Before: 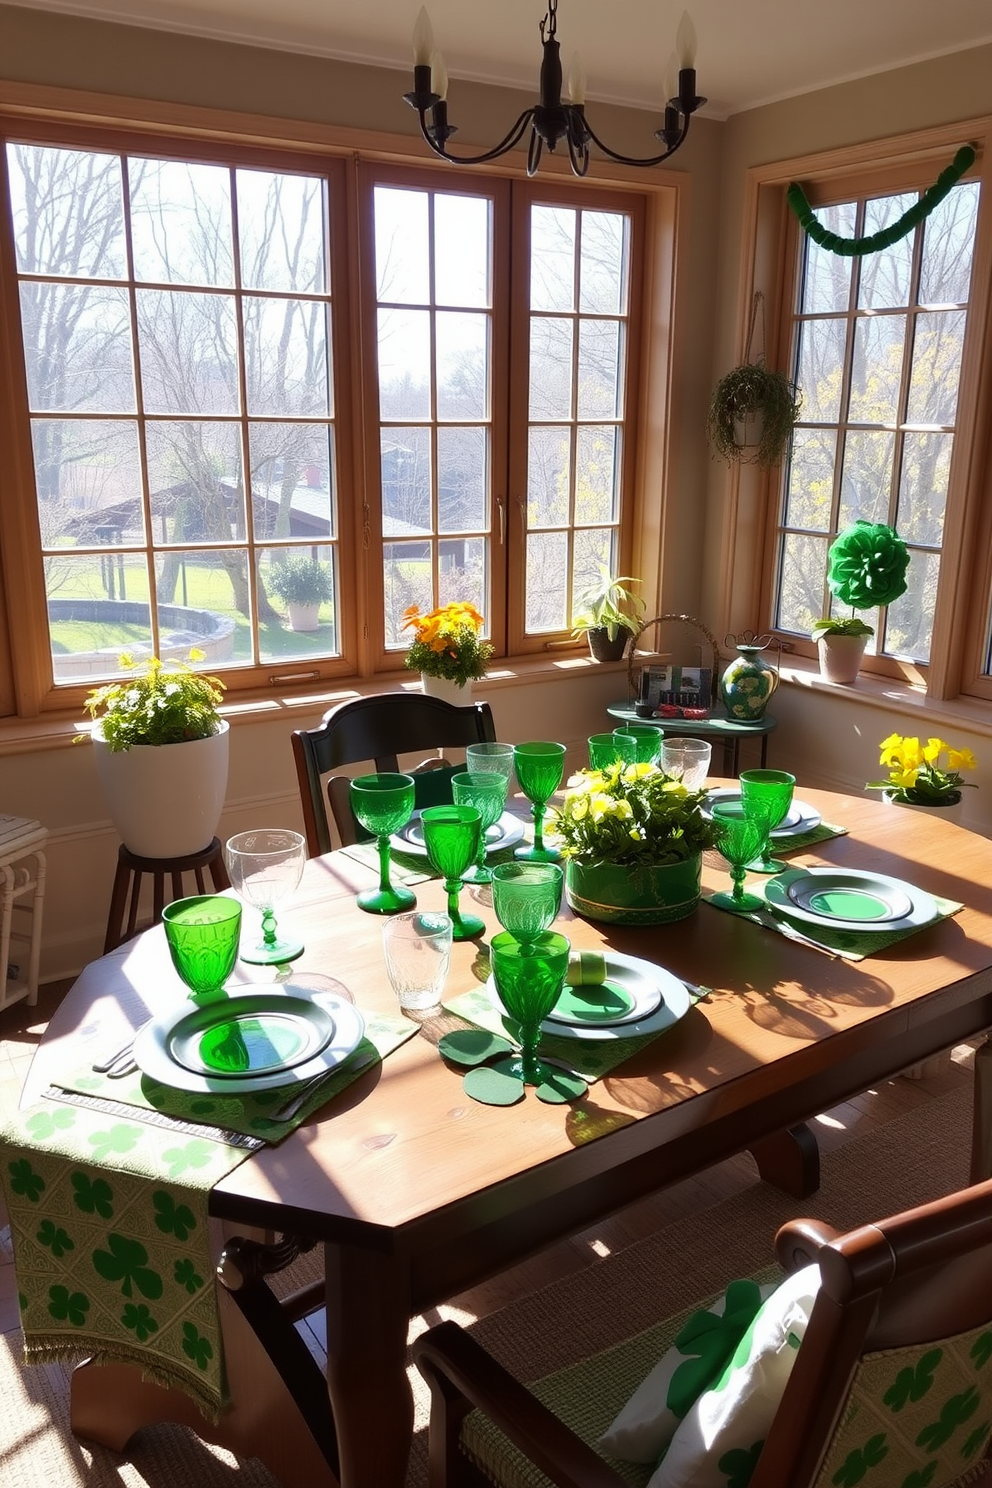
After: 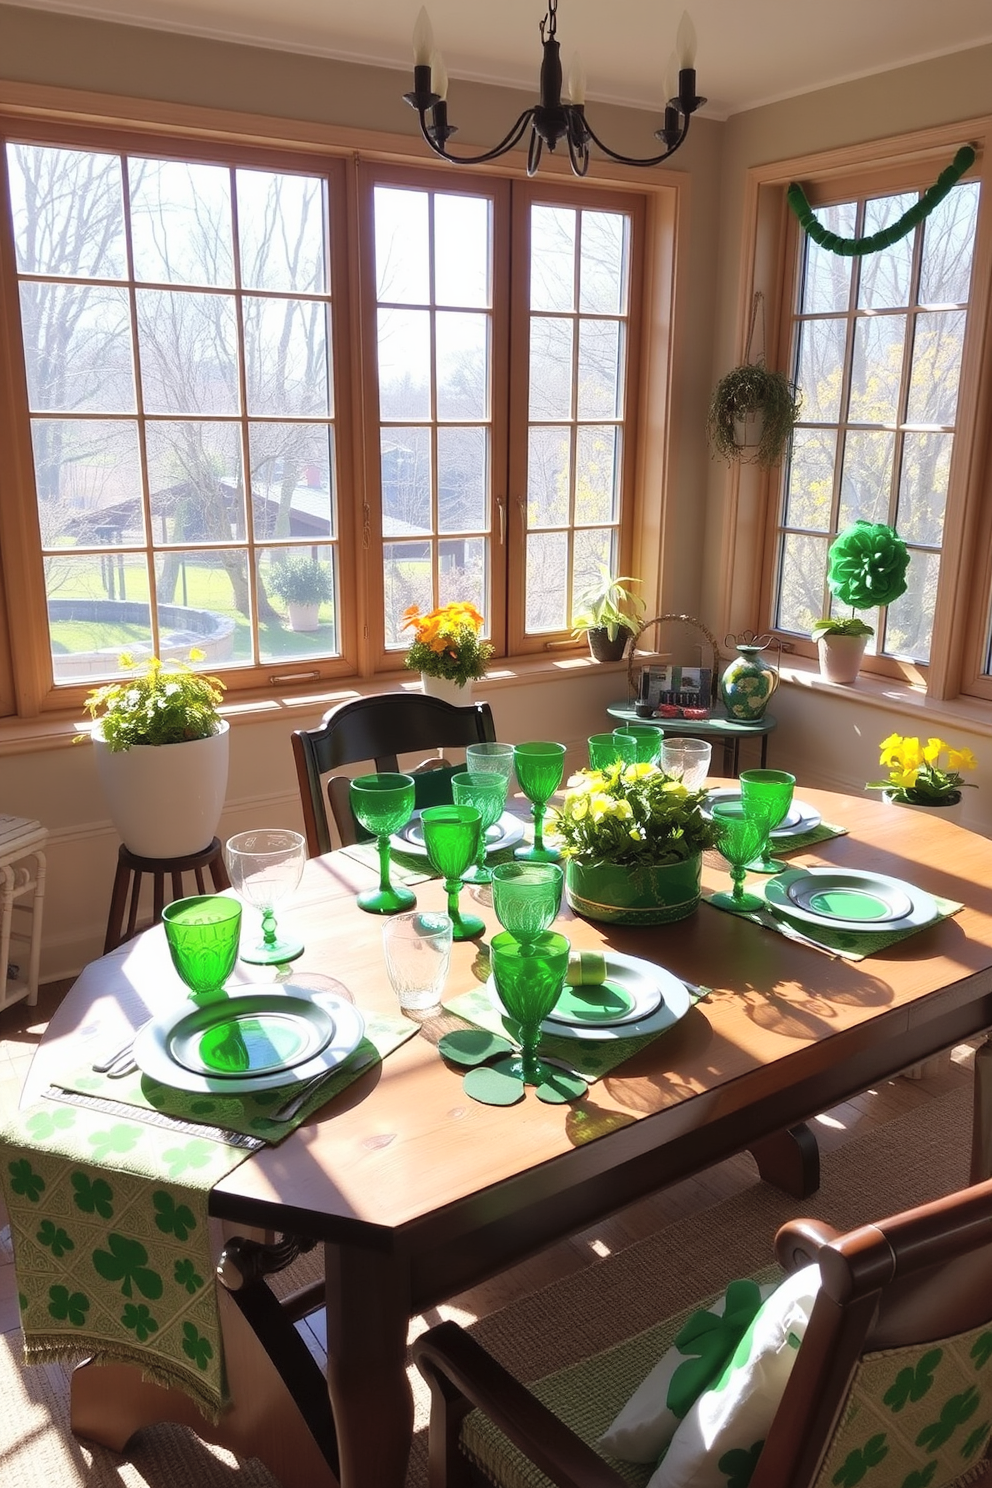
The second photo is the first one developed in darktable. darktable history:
contrast brightness saturation: brightness 0.12
